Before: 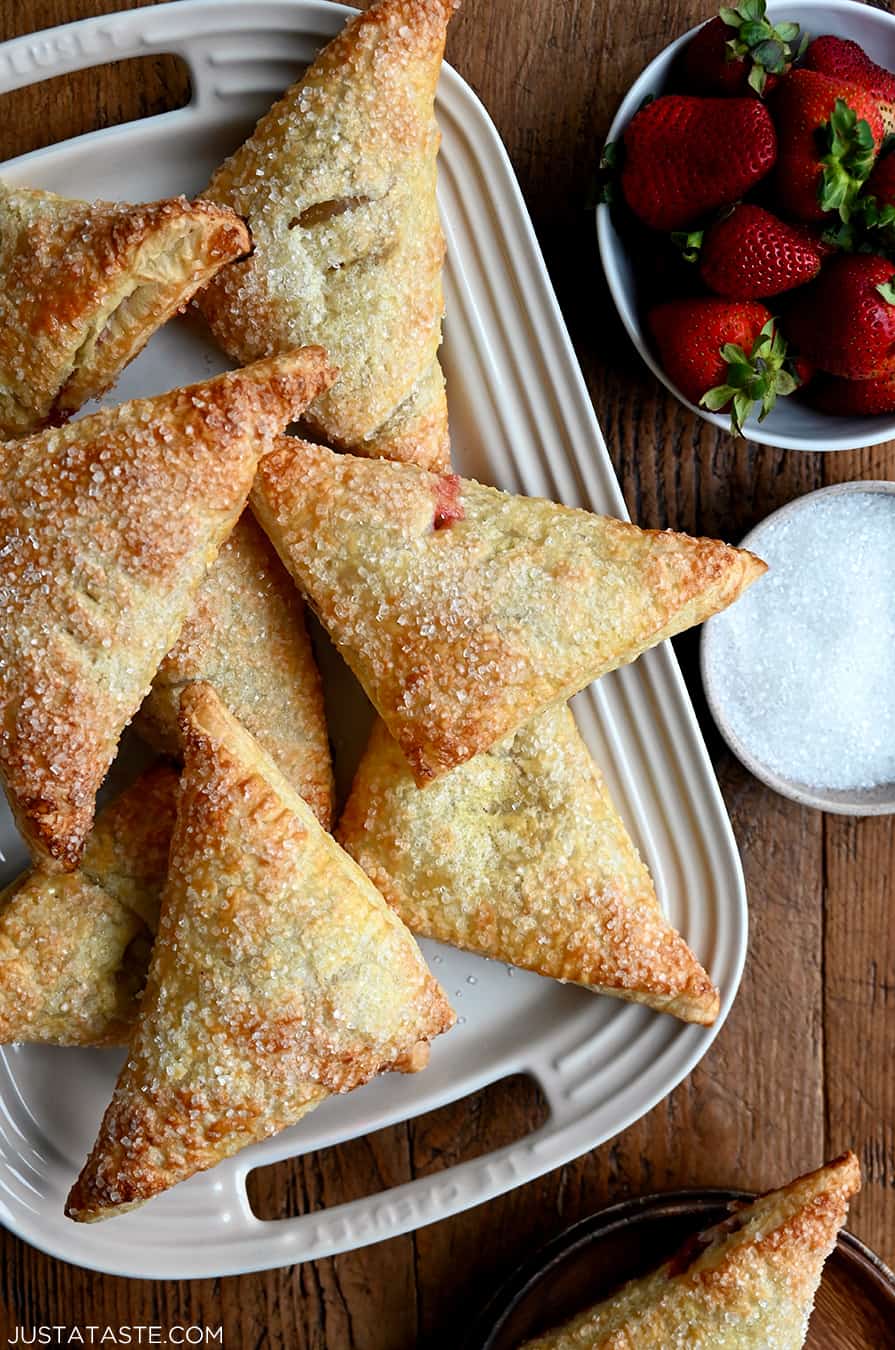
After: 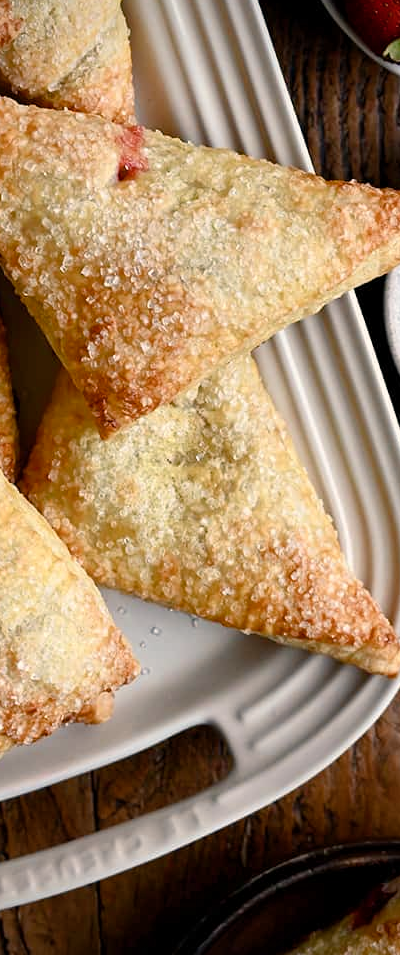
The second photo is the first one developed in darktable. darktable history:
vignetting: saturation -0.026, unbound false
contrast brightness saturation: contrast 0.011, saturation -0.068
color balance rgb: highlights gain › chroma 2.865%, highlights gain › hue 60.79°, linear chroma grading › global chroma -16.002%, perceptual saturation grading › global saturation 20.754%, perceptual saturation grading › highlights -19.804%, perceptual saturation grading › shadows 29.878%, global vibrance 9.798%
crop: left 35.36%, top 25.859%, right 19.926%, bottom 3.37%
